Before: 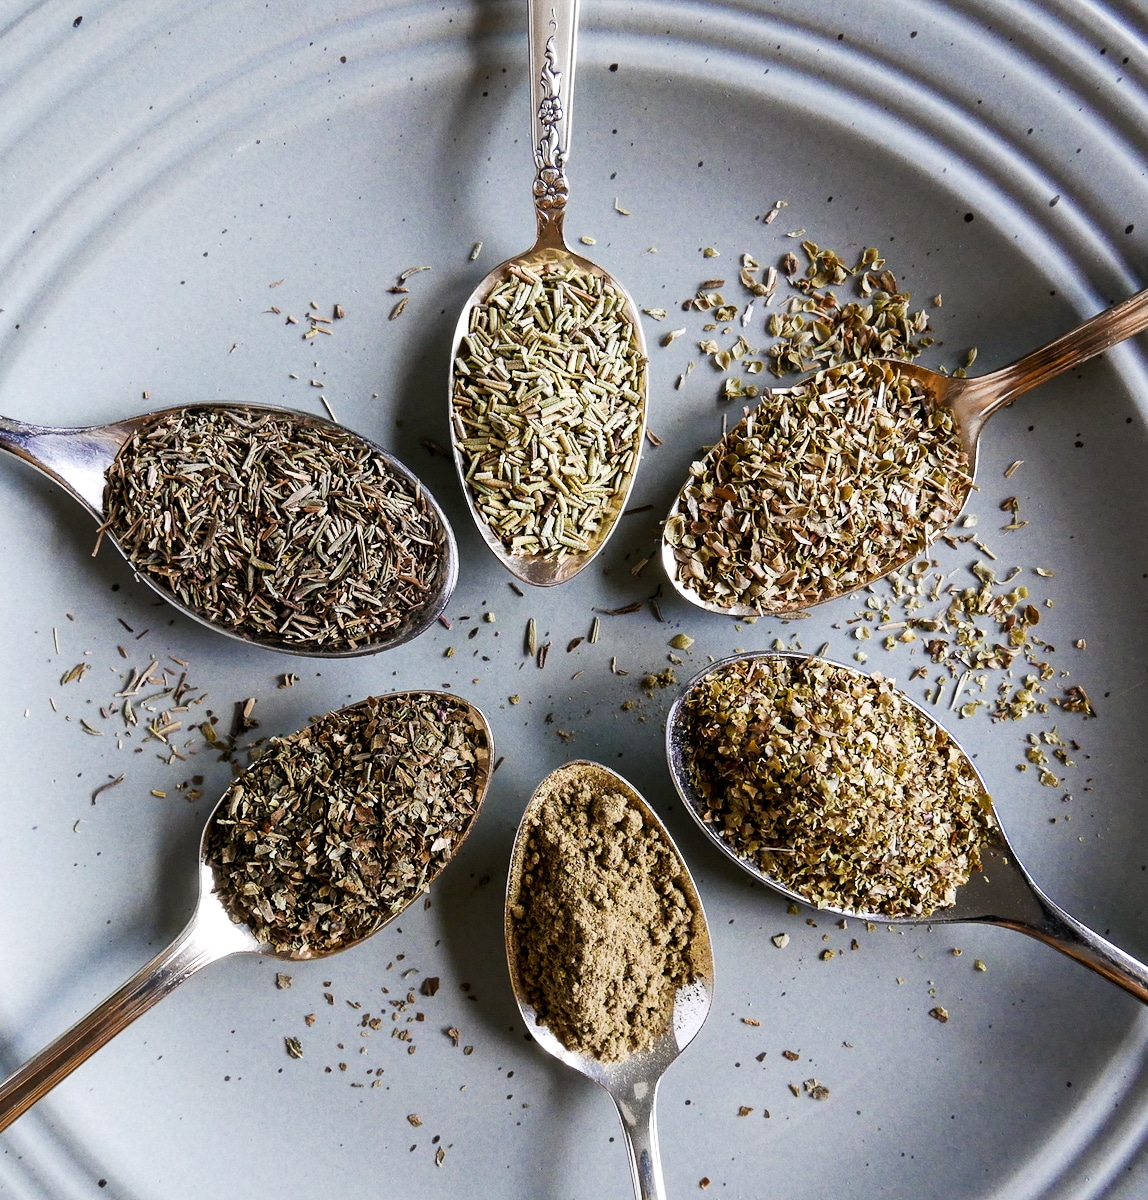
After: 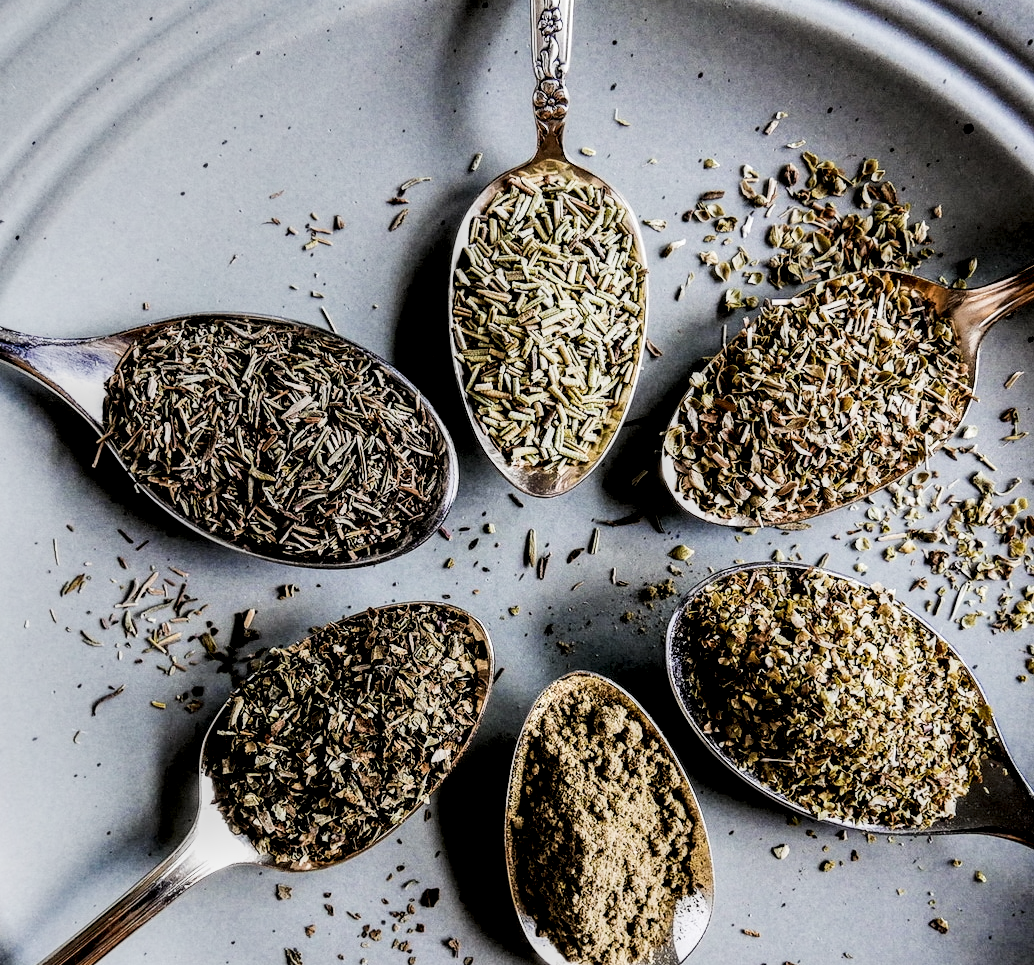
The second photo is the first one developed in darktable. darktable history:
shadows and highlights: low approximation 0.01, soften with gaussian
crop: top 7.495%, right 9.87%, bottom 12.051%
local contrast: highlights 60%, shadows 59%, detail 160%
filmic rgb: black relative exposure -5.09 EV, white relative exposure 3.98 EV, hardness 2.87, contrast 1.3, highlights saturation mix -28.95%
